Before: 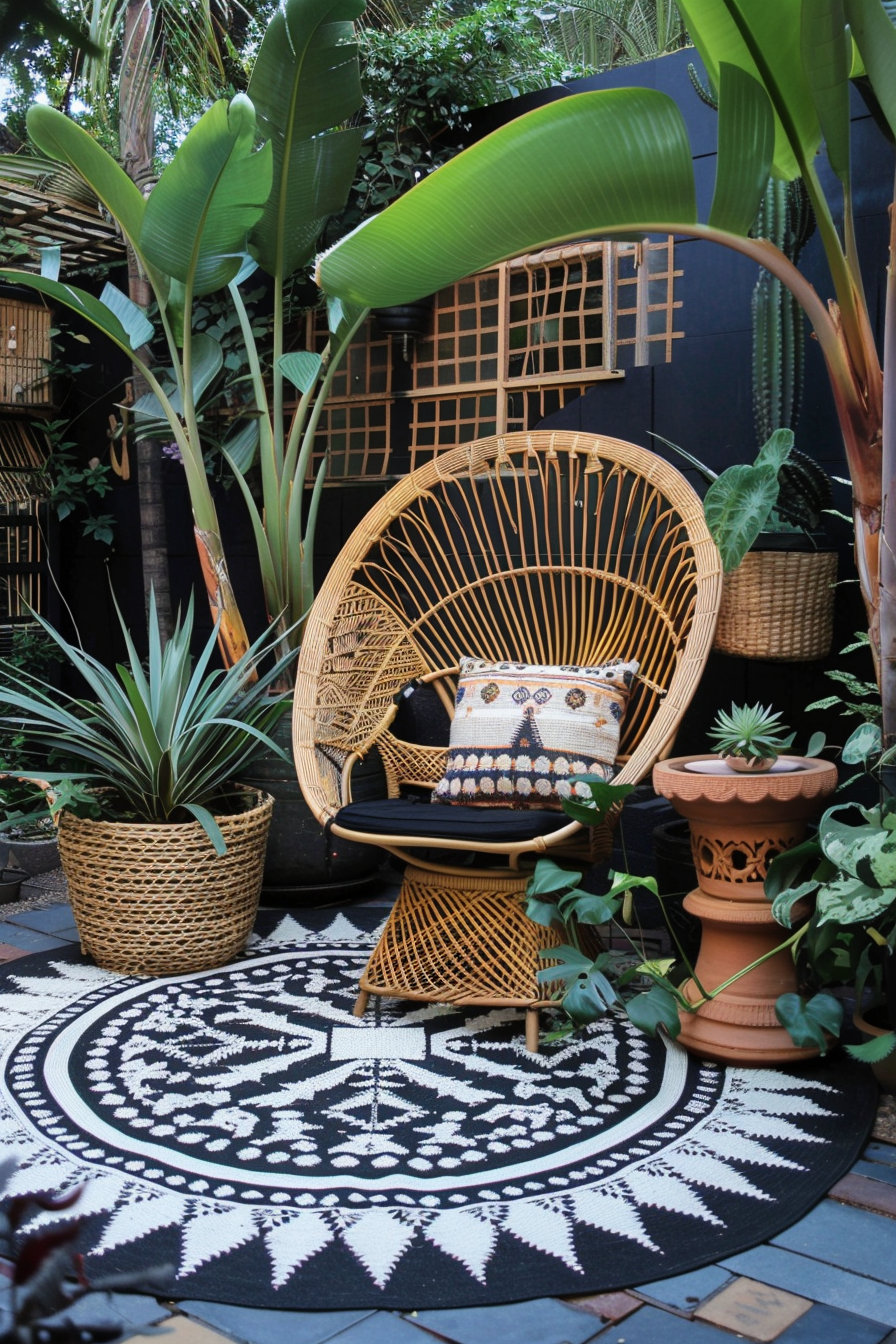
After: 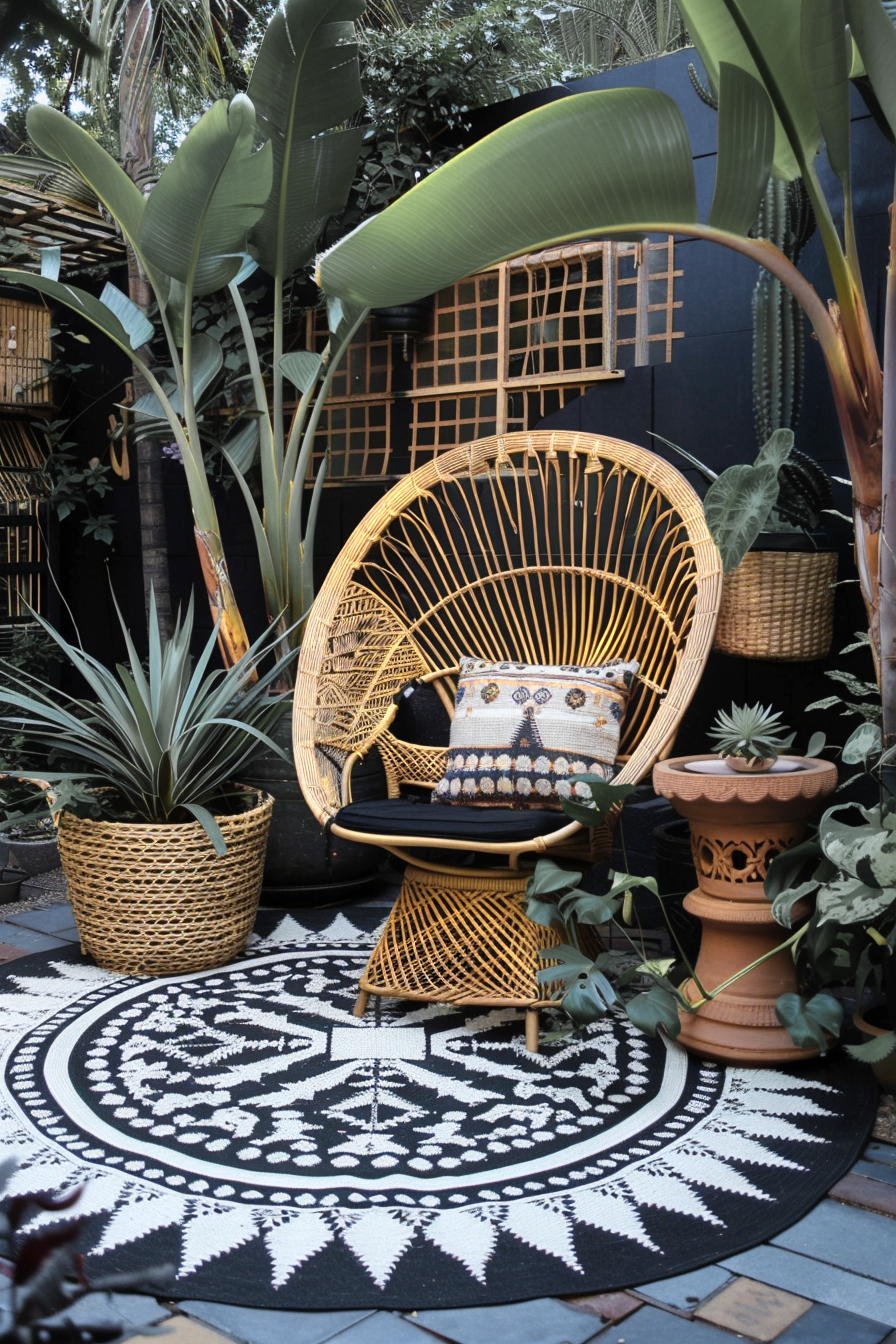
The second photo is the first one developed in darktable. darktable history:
color zones: curves: ch0 [(0.004, 0.306) (0.107, 0.448) (0.252, 0.656) (0.41, 0.398) (0.595, 0.515) (0.768, 0.628)]; ch1 [(0.07, 0.323) (0.151, 0.452) (0.252, 0.608) (0.346, 0.221) (0.463, 0.189) (0.61, 0.368) (0.735, 0.395) (0.921, 0.412)]; ch2 [(0, 0.476) (0.132, 0.512) (0.243, 0.512) (0.397, 0.48) (0.522, 0.376) (0.634, 0.536) (0.761, 0.46)]
